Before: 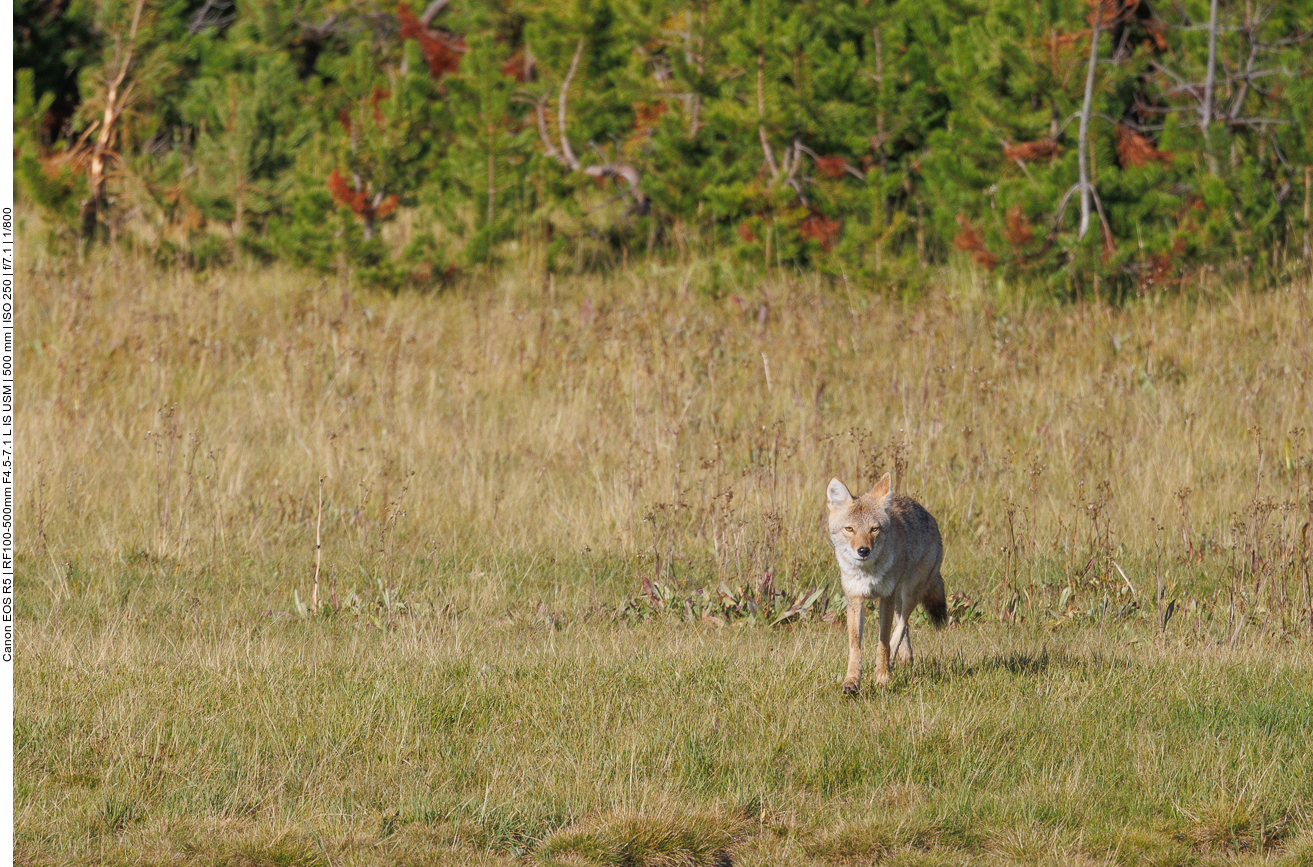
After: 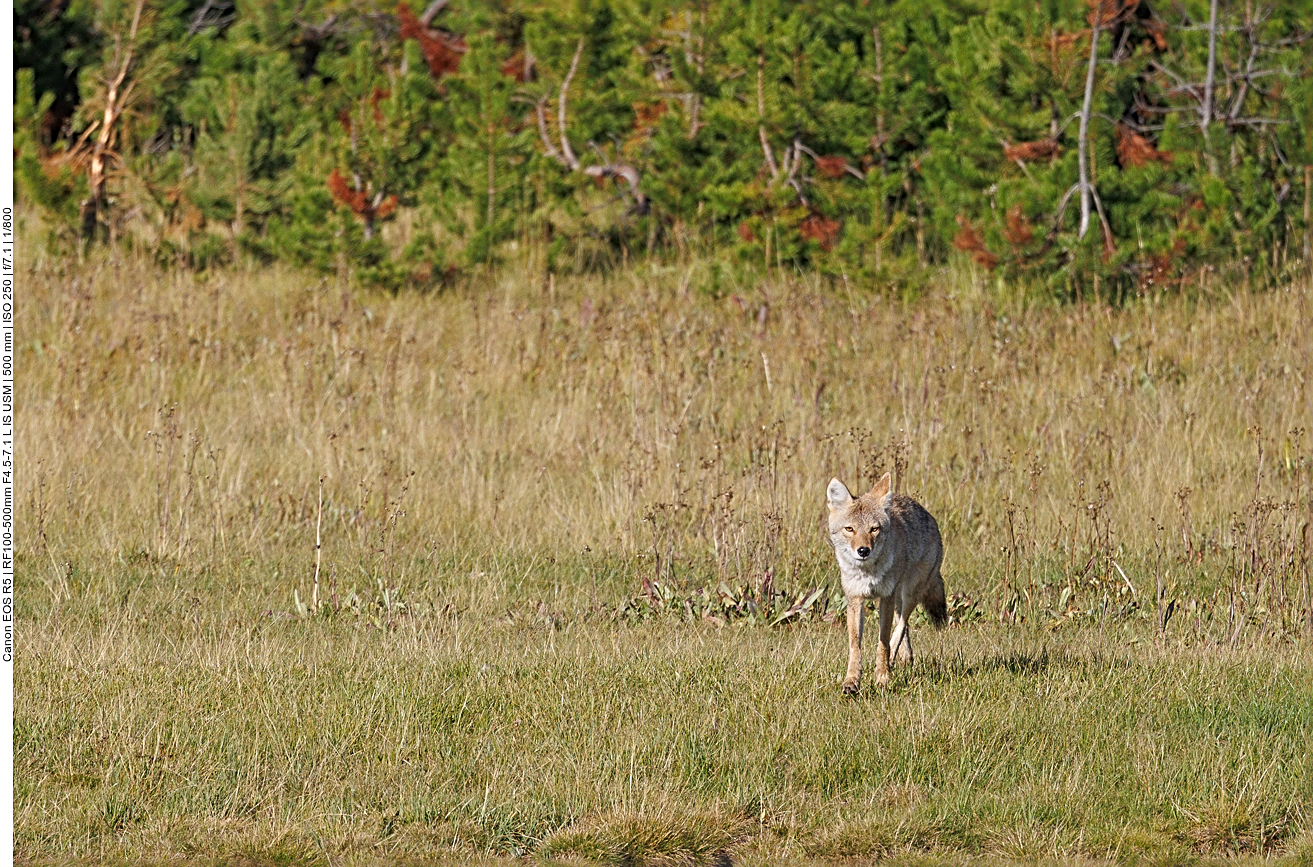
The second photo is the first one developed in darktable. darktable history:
sharpen: radius 3.07, amount 0.761
